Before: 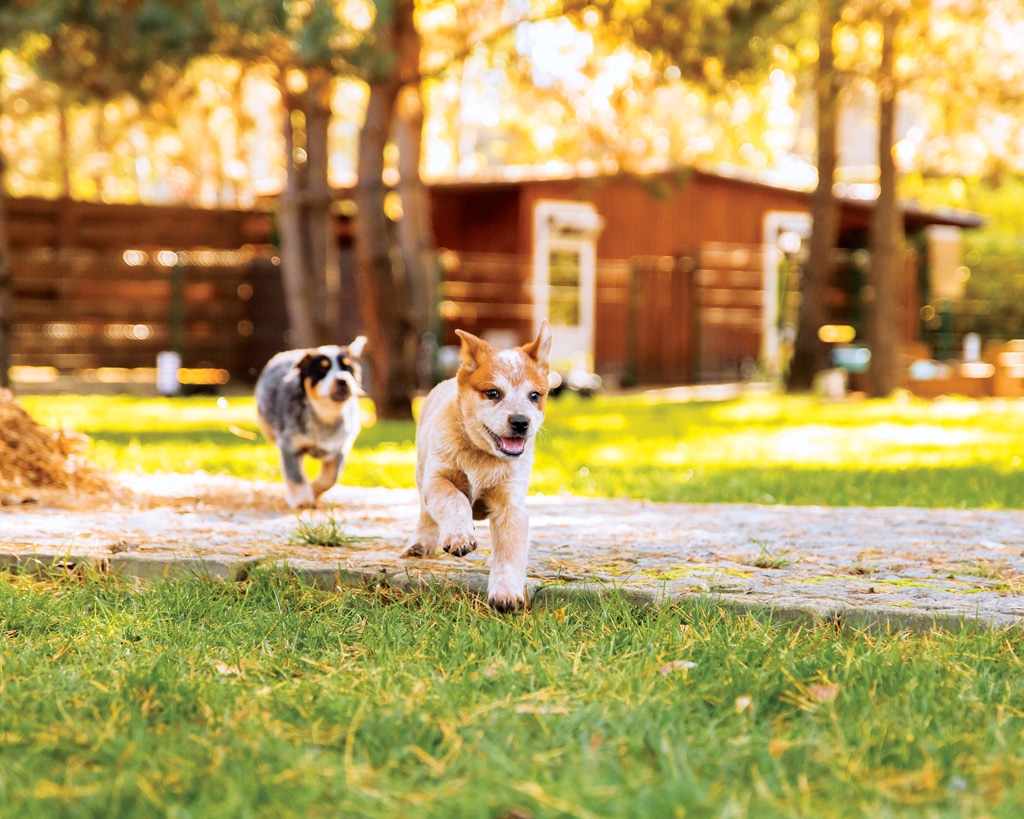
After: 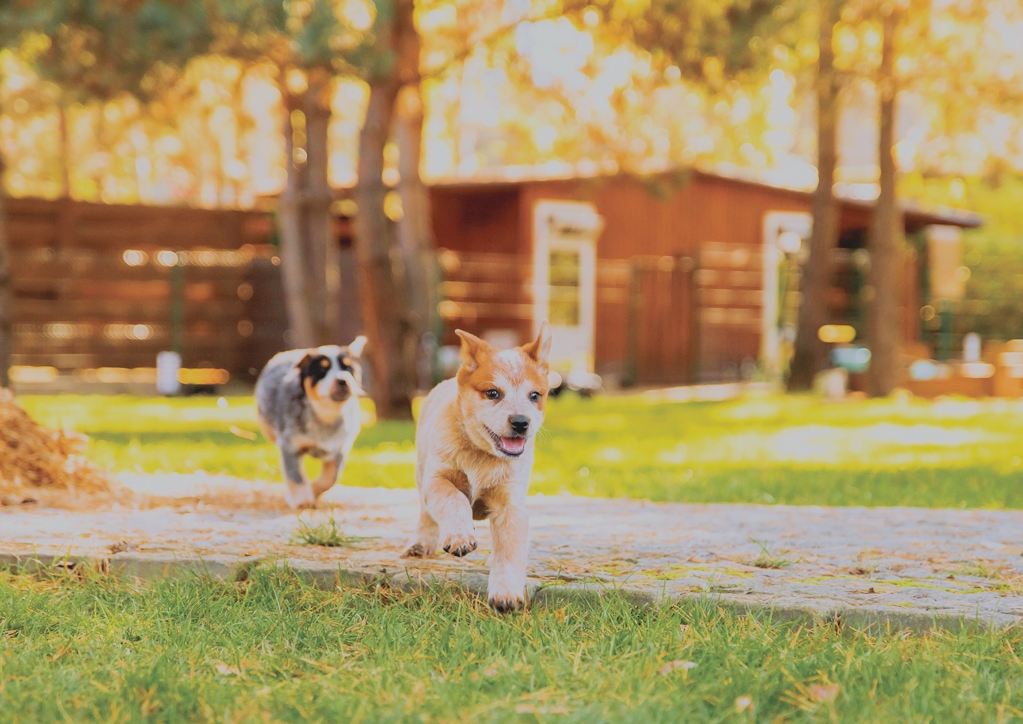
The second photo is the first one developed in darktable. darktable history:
filmic rgb: black relative exposure -7.15 EV, white relative exposure 5.36 EV, hardness 3.02, color science v6 (2022)
crop and rotate: top 0%, bottom 11.49%
rgb curve: curves: ch0 [(0, 0) (0.072, 0.166) (0.217, 0.293) (0.414, 0.42) (1, 1)], compensate middle gray true, preserve colors basic power
contrast brightness saturation: contrast -0.15, brightness 0.05, saturation -0.12
